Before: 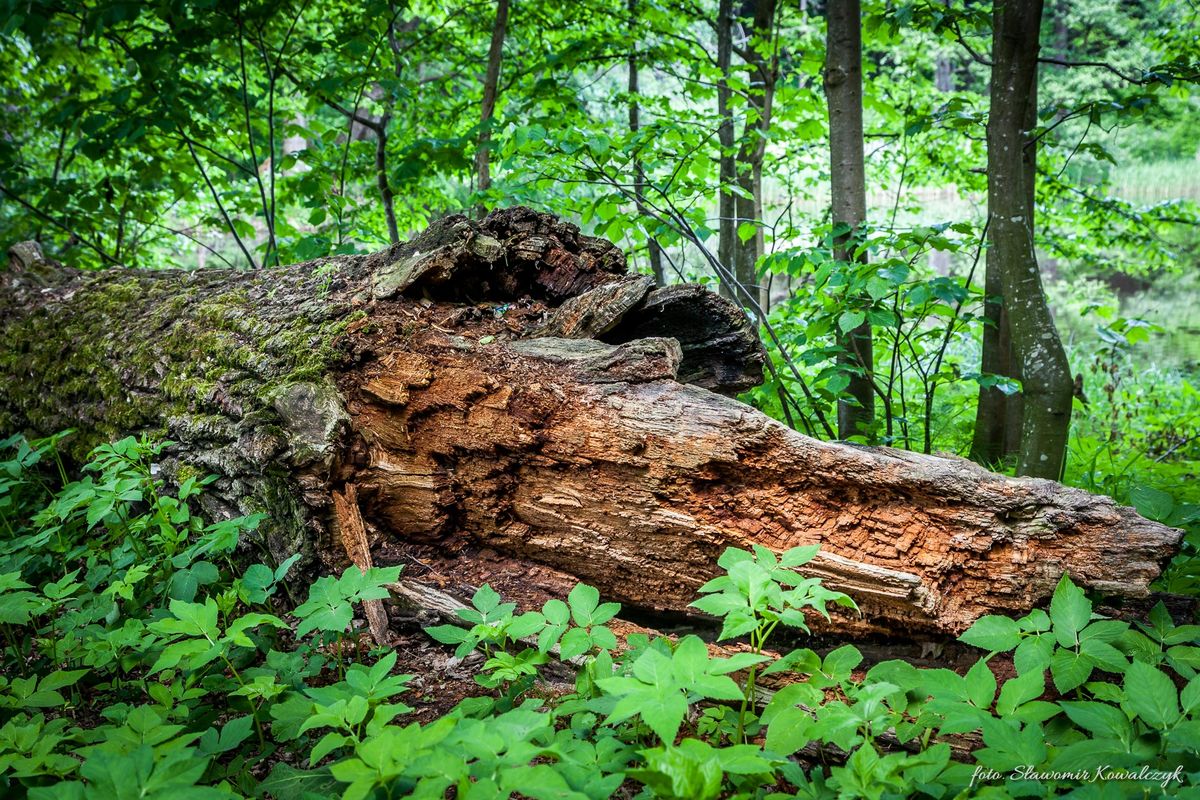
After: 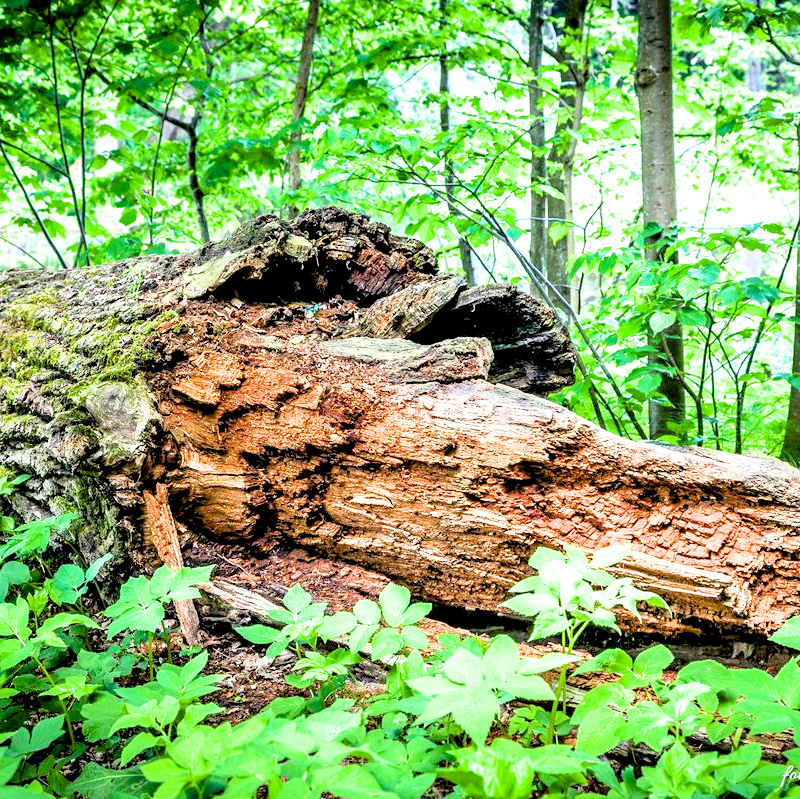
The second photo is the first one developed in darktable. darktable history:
exposure: black level correction 0.005, exposure 2.084 EV, compensate highlight preservation false
crop and rotate: left 15.754%, right 17.579%
local contrast: mode bilateral grid, contrast 20, coarseness 50, detail 120%, midtone range 0.2
filmic rgb: black relative exposure -7.65 EV, white relative exposure 4.56 EV, hardness 3.61, color science v6 (2022)
